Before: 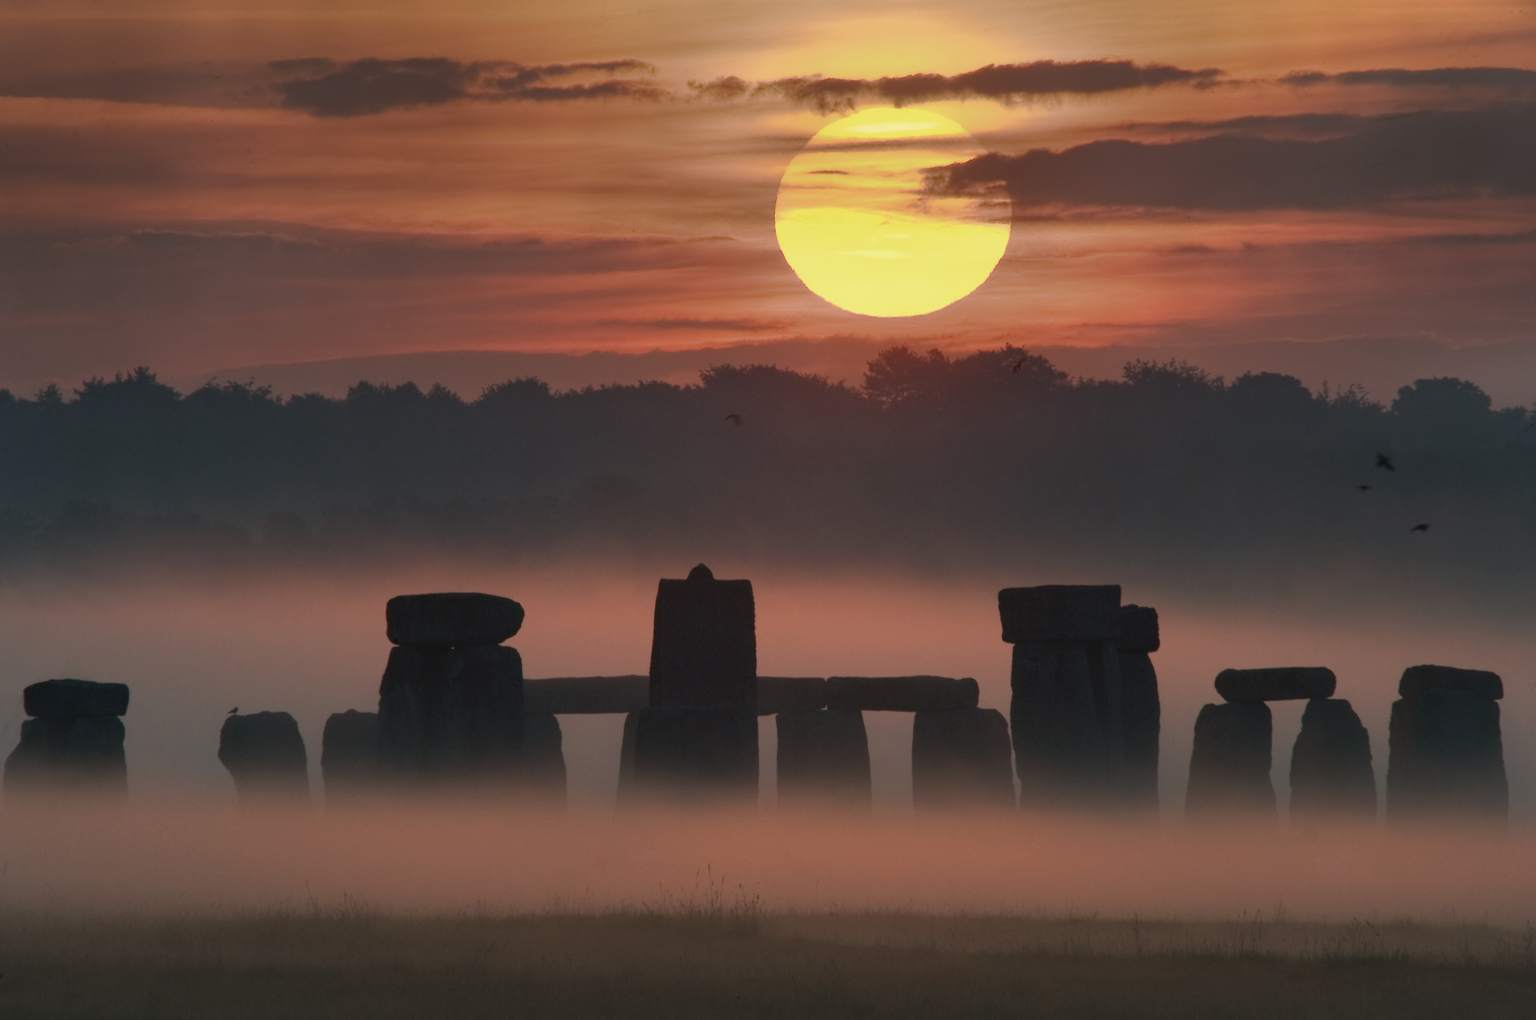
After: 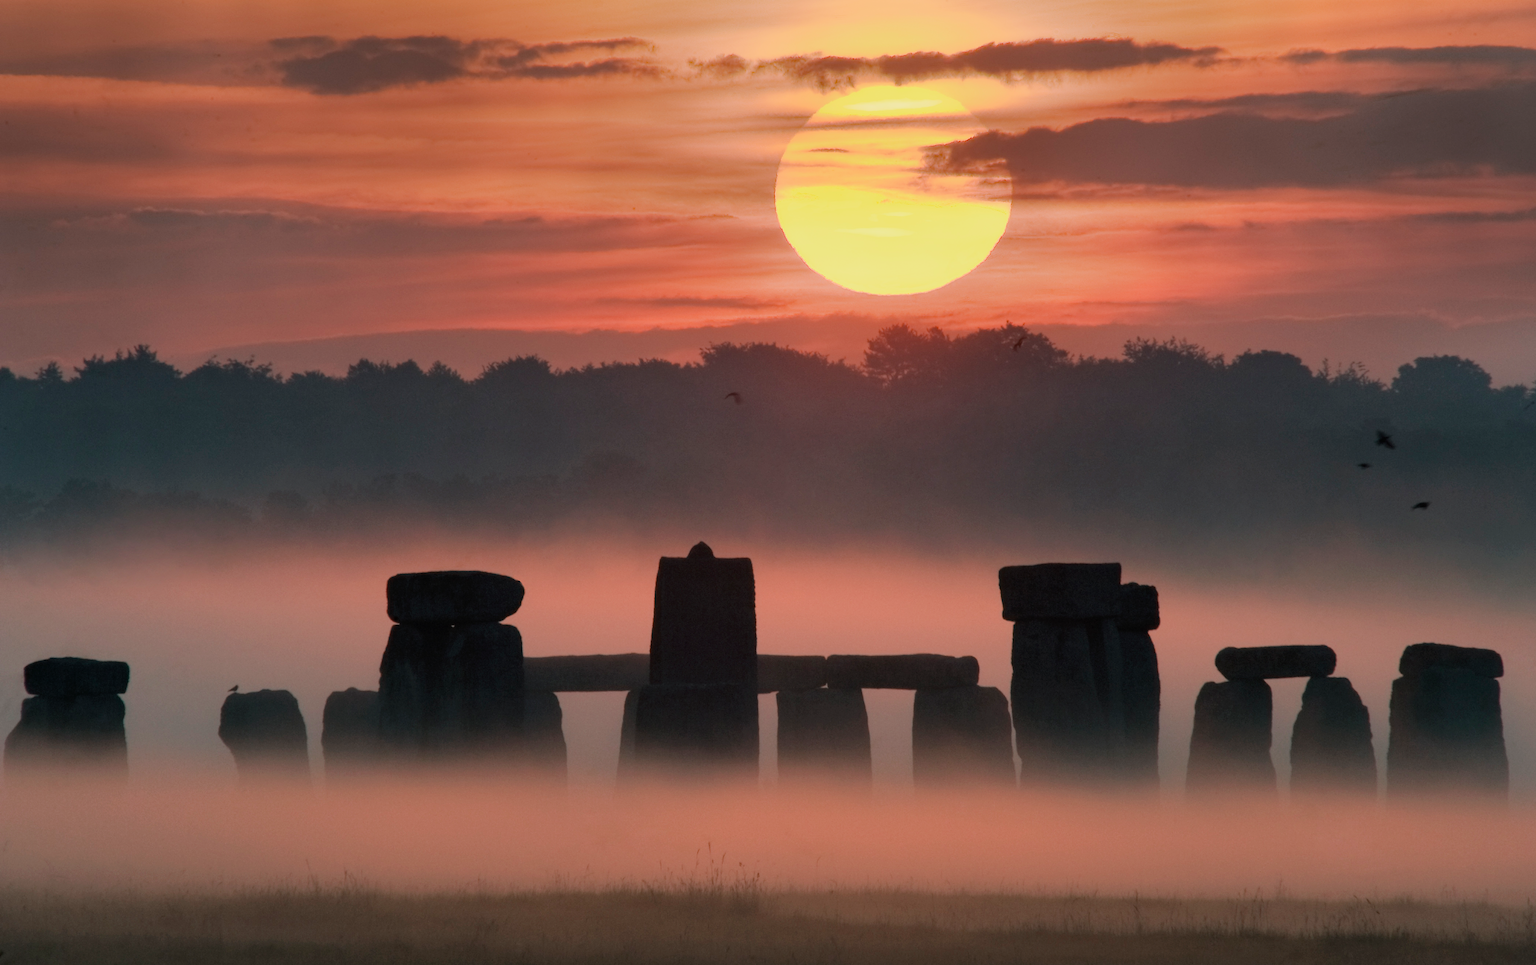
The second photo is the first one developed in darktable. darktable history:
filmic rgb: black relative exposure -7.99 EV, white relative exposure 3.94 EV, hardness 4.27
crop and rotate: top 2.229%, bottom 3.09%
exposure: exposure 0.602 EV, compensate highlight preservation false
